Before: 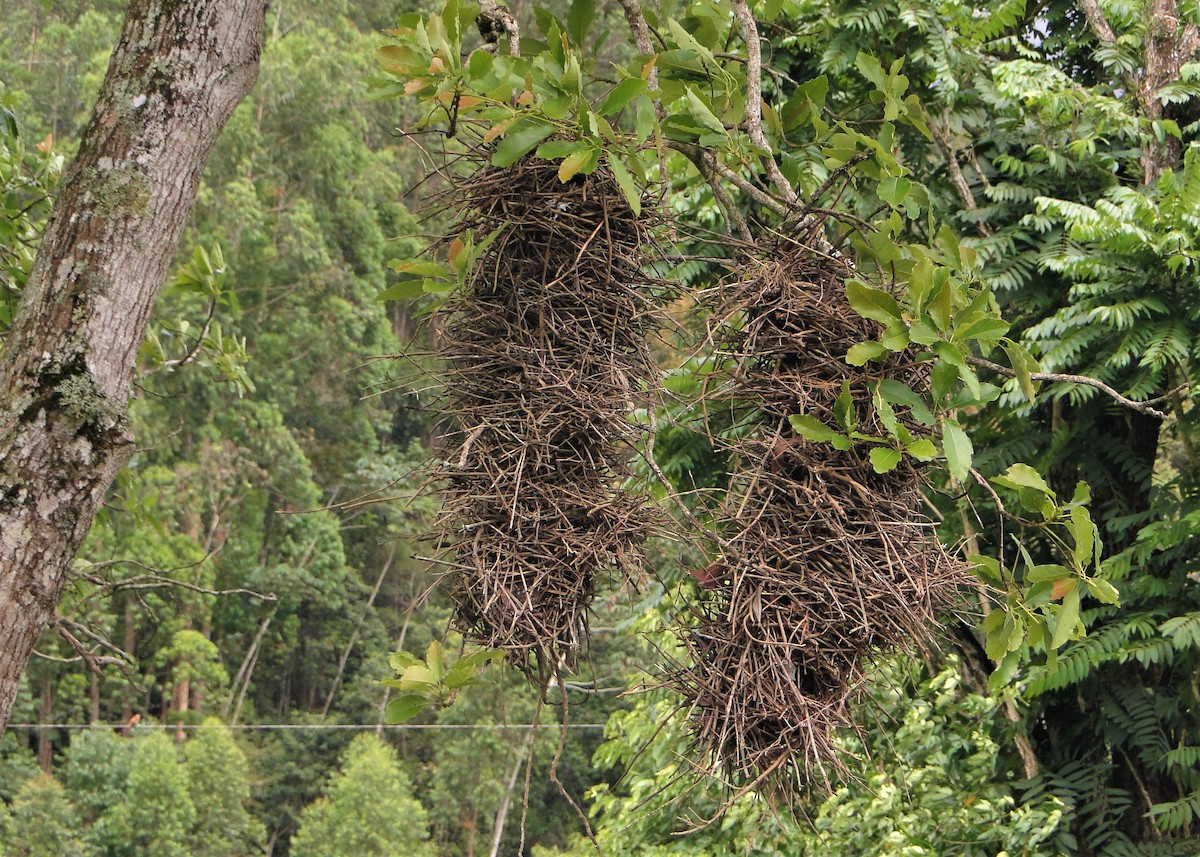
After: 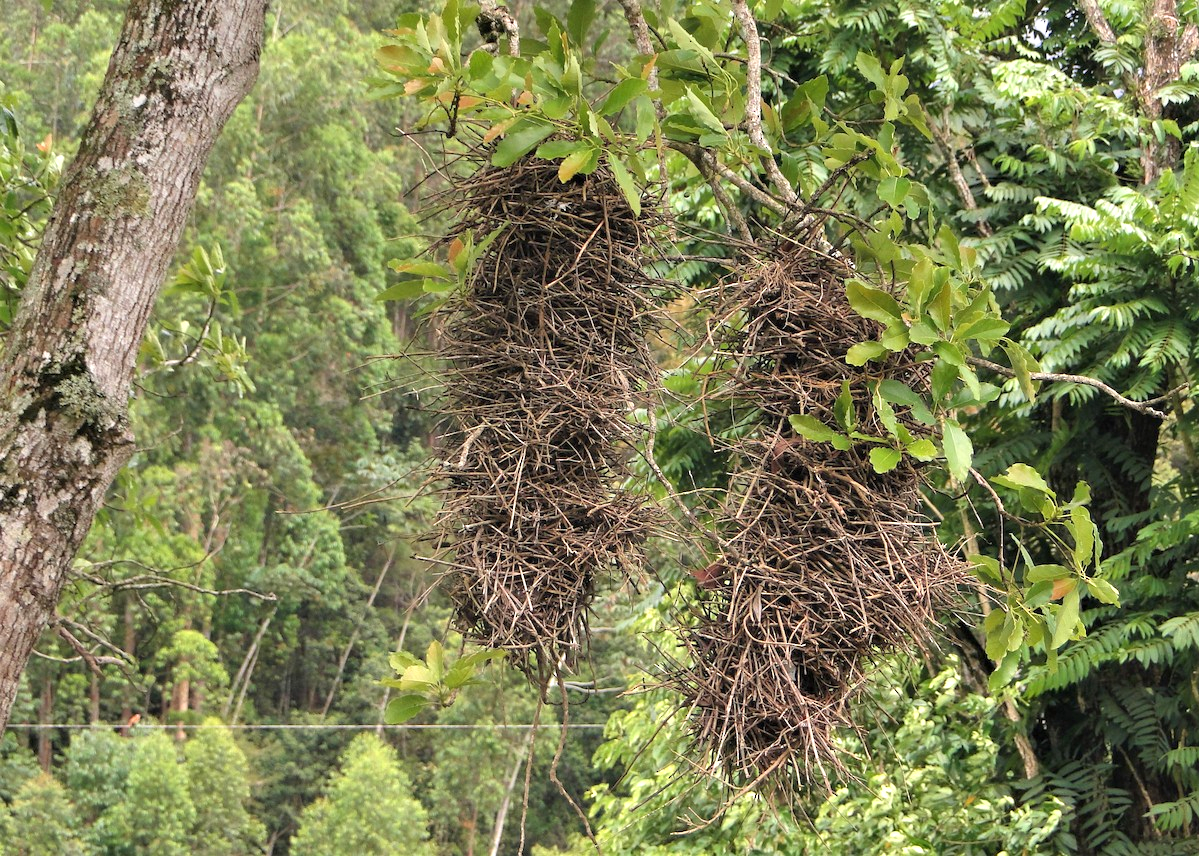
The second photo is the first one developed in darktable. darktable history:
exposure: black level correction 0.001, exposure 0.499 EV, compensate exposure bias true, compensate highlight preservation false
crop: left 0.078%
